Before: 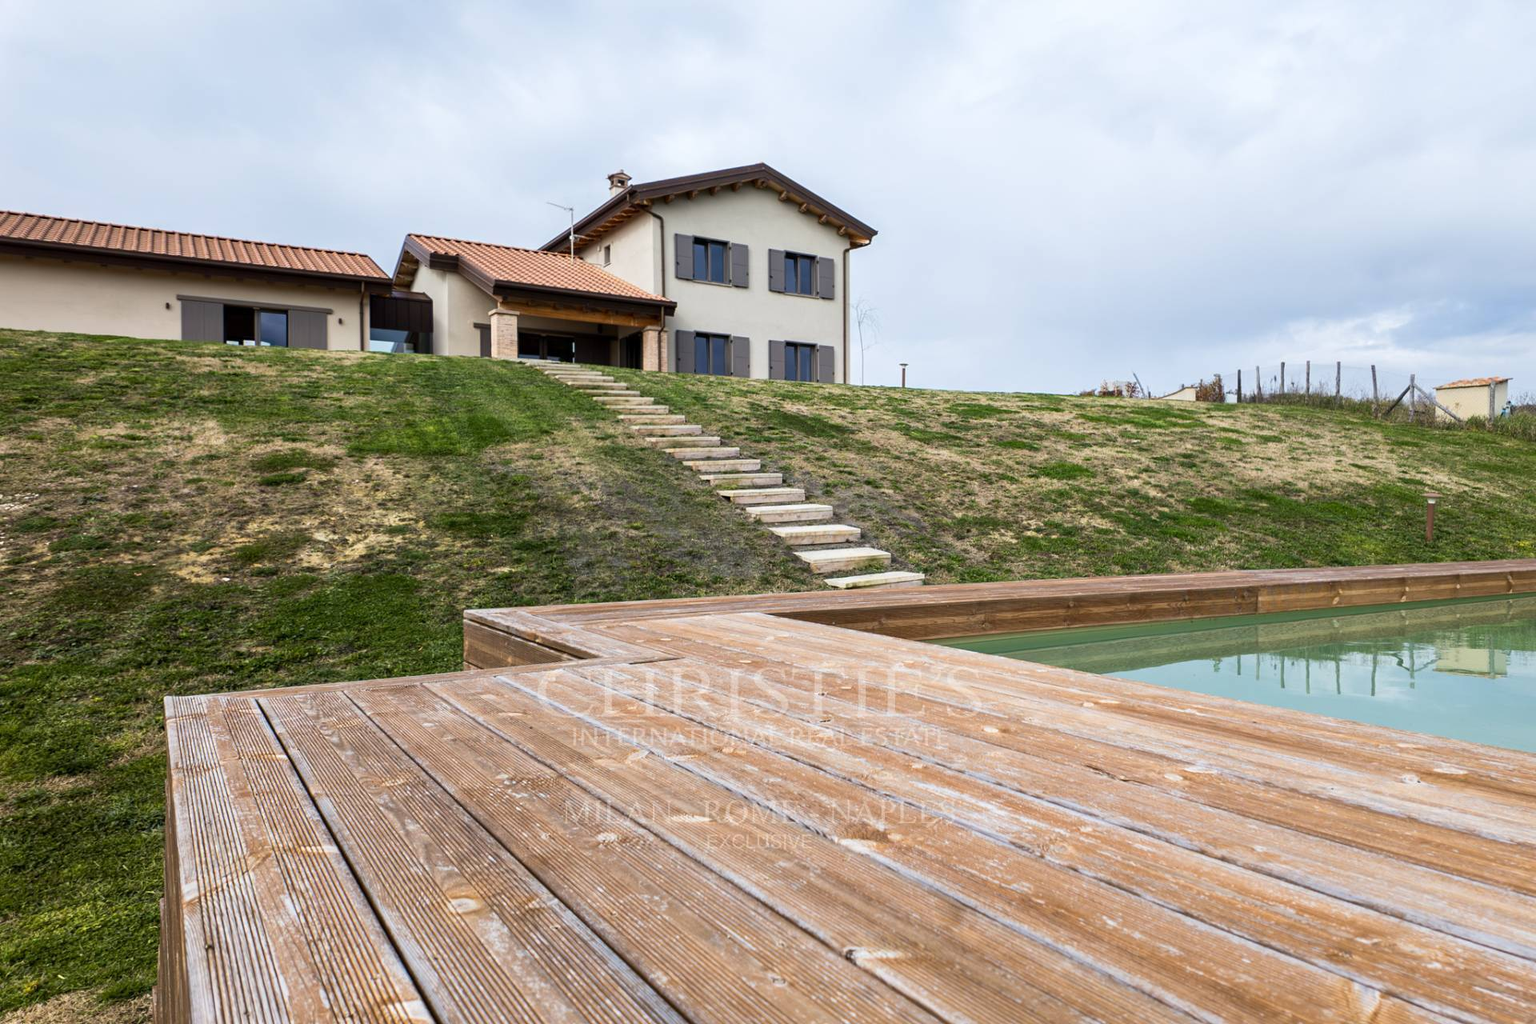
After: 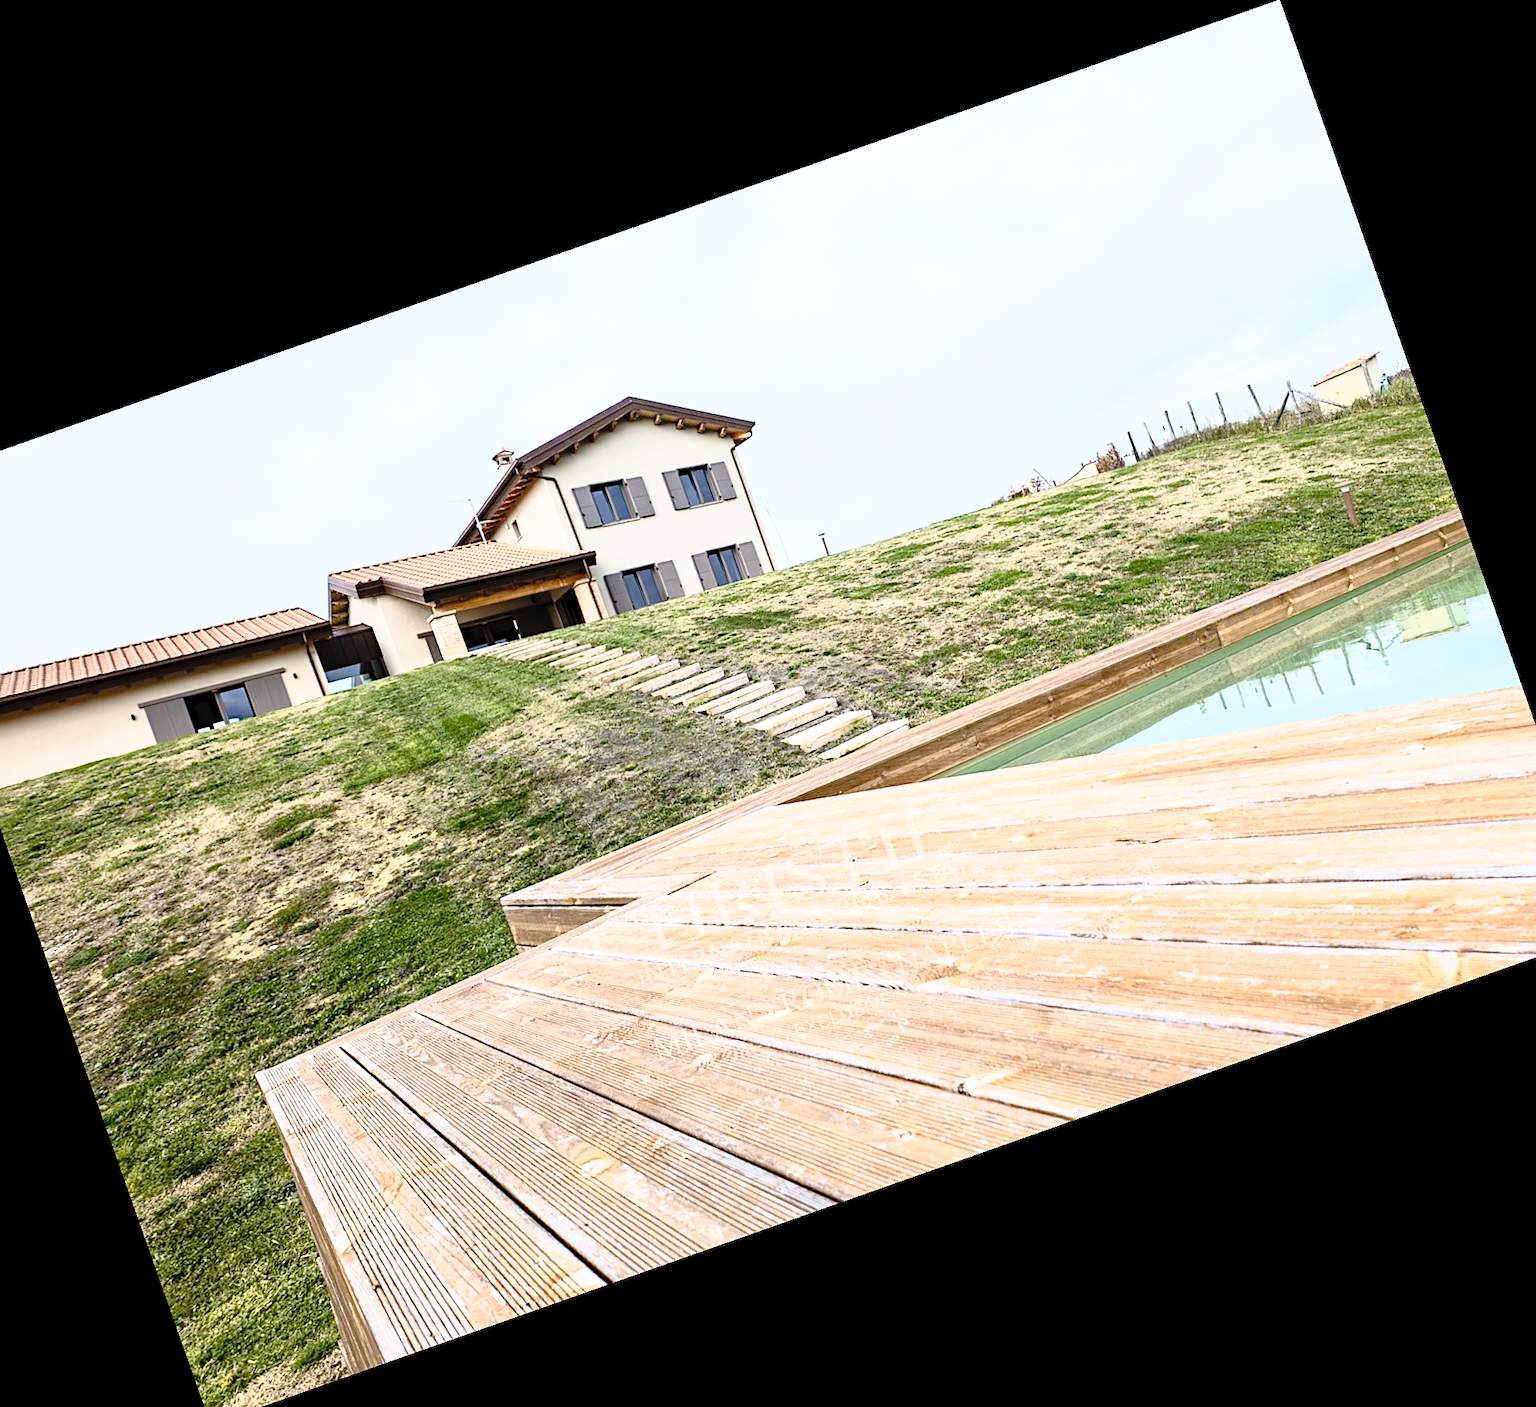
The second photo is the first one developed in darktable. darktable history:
haze removal: compatibility mode true, adaptive false
crop and rotate: angle 19.43°, left 6.812%, right 4.125%, bottom 1.087%
tone curve: curves: ch0 [(0, 0) (0.003, 0.025) (0.011, 0.027) (0.025, 0.032) (0.044, 0.037) (0.069, 0.044) (0.1, 0.054) (0.136, 0.084) (0.177, 0.128) (0.224, 0.196) (0.277, 0.281) (0.335, 0.376) (0.399, 0.461) (0.468, 0.534) (0.543, 0.613) (0.623, 0.692) (0.709, 0.77) (0.801, 0.849) (0.898, 0.934) (1, 1)], preserve colors none
sharpen: on, module defaults
contrast brightness saturation: contrast 0.39, brightness 0.53
